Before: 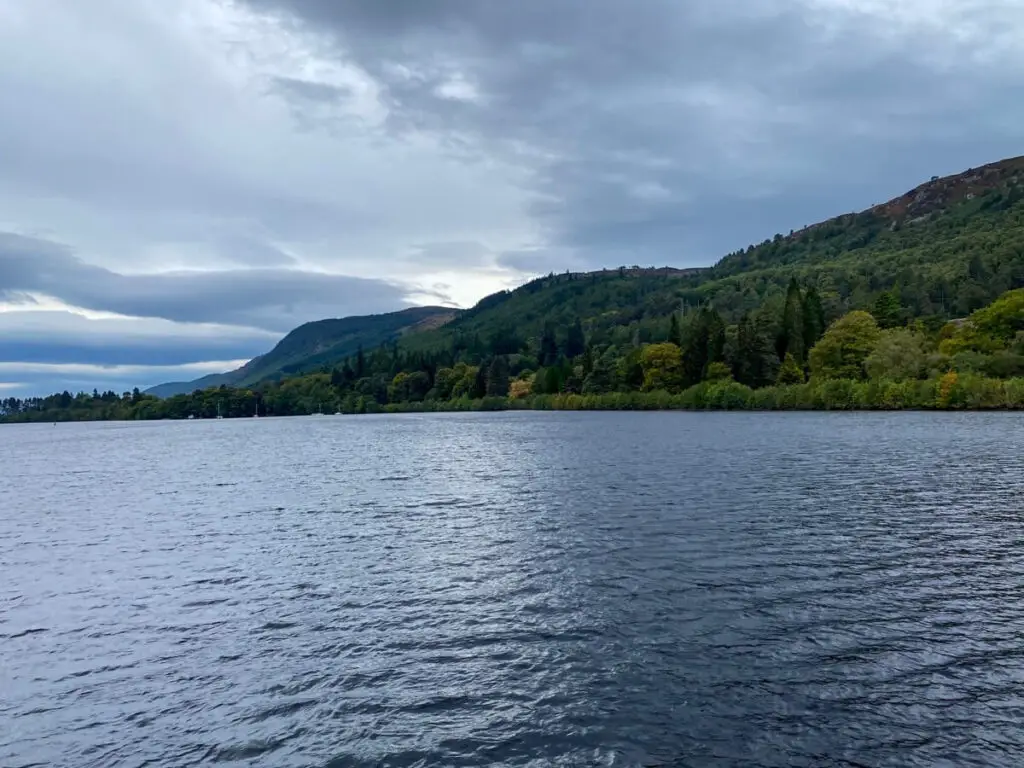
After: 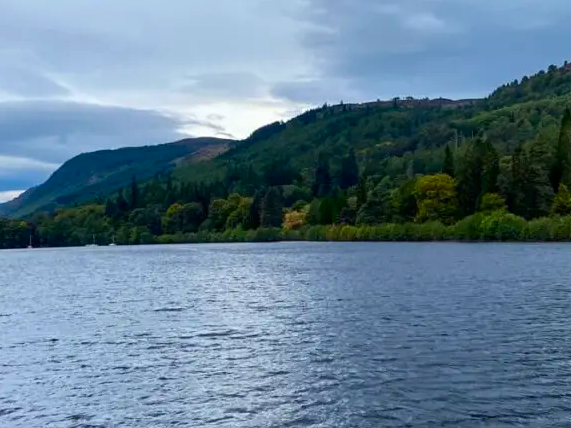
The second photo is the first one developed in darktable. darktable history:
crop and rotate: left 22.13%, top 22.054%, right 22.026%, bottom 22.102%
contrast brightness saturation: contrast 0.09, saturation 0.28
